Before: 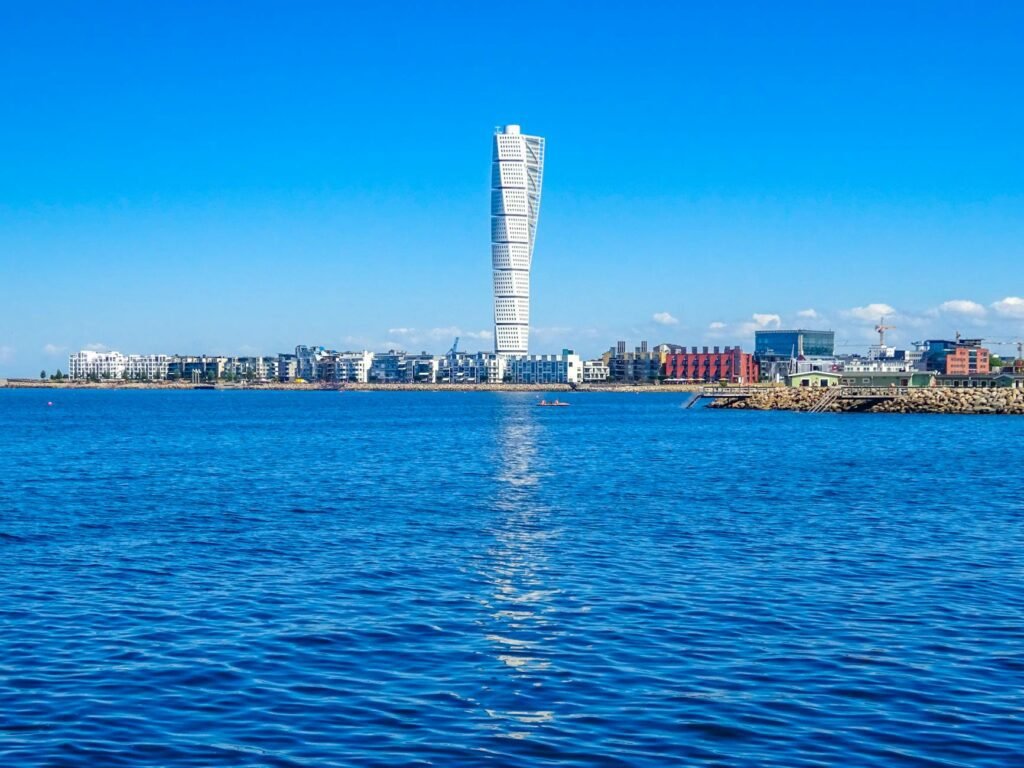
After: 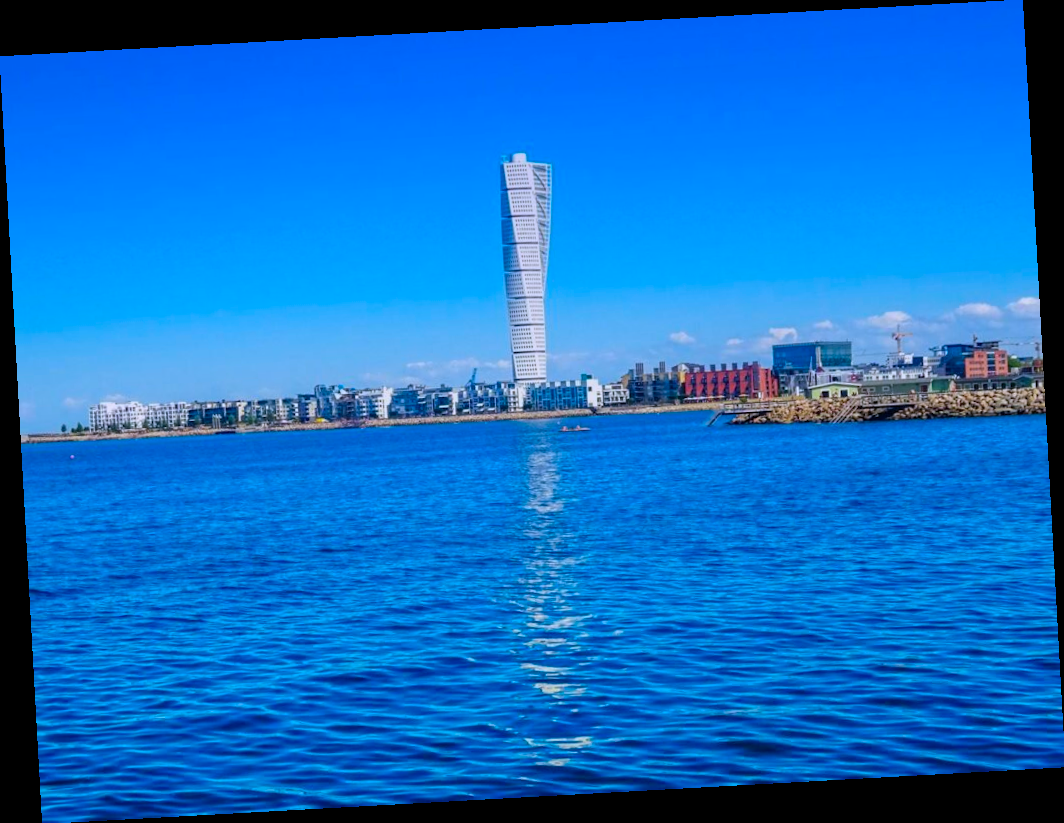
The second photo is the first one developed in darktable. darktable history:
graduated density: hue 238.83°, saturation 50%
color balance rgb: global vibrance 42.74%
rotate and perspective: rotation -3.18°, automatic cropping off
